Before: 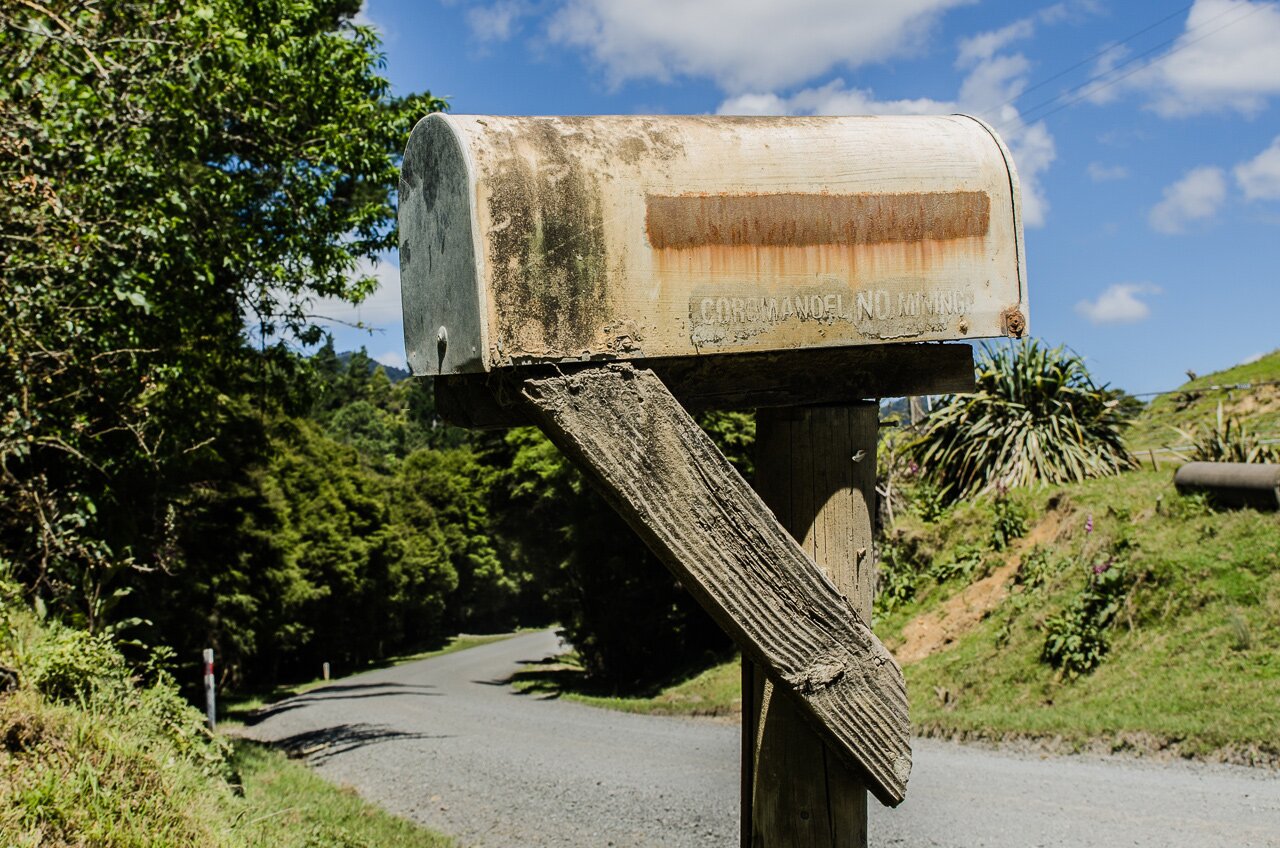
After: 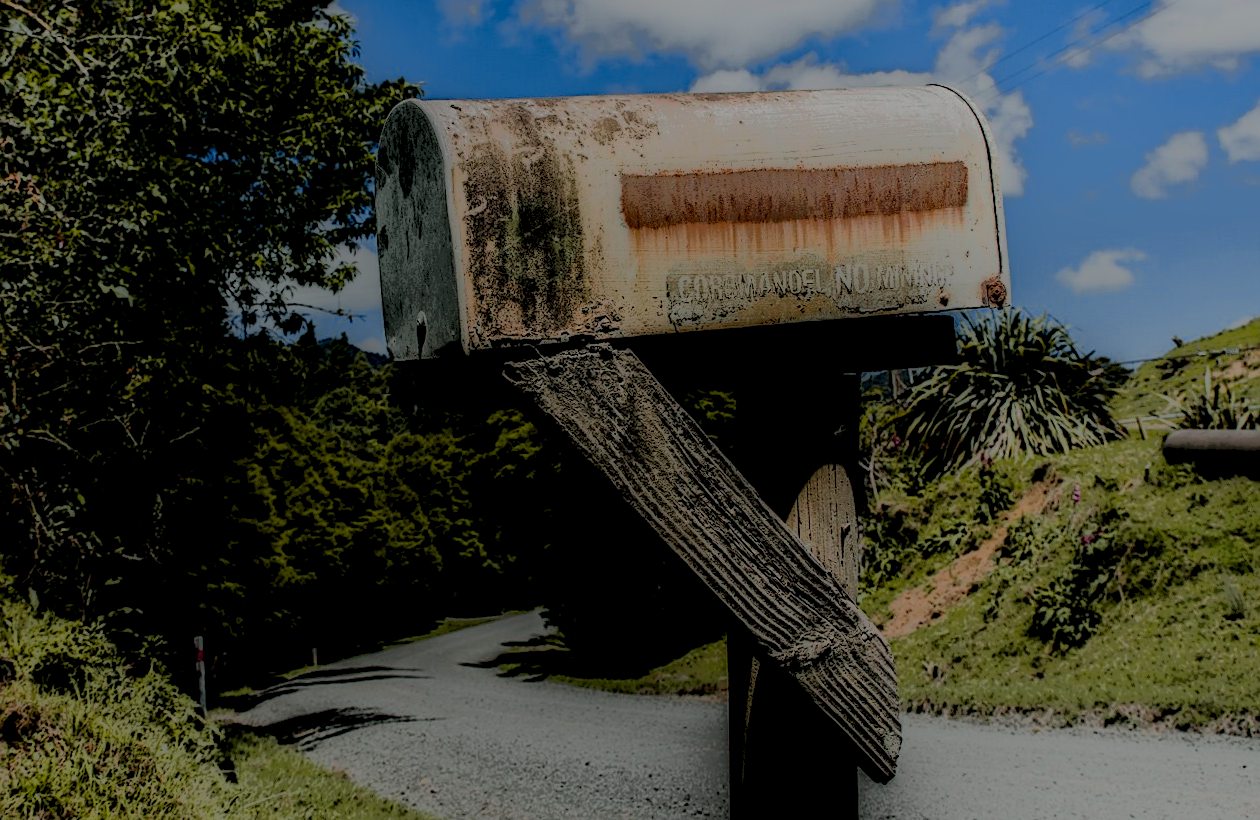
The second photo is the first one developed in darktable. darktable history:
sharpen: on, module defaults
local contrast: highlights 0%, shadows 198%, detail 164%, midtone range 0.001
filmic rgb: black relative exposure -7.48 EV, white relative exposure 4.83 EV, hardness 3.4, color science v6 (2022)
rotate and perspective: rotation -1.32°, lens shift (horizontal) -0.031, crop left 0.015, crop right 0.985, crop top 0.047, crop bottom 0.982
tone curve: curves: ch0 [(0, 0.046) (0.04, 0.074) (0.883, 0.858) (1, 1)]; ch1 [(0, 0) (0.146, 0.159) (0.338, 0.365) (0.417, 0.455) (0.489, 0.486) (0.504, 0.502) (0.529, 0.537) (0.563, 0.567) (1, 1)]; ch2 [(0, 0) (0.307, 0.298) (0.388, 0.375) (0.443, 0.456) (0.485, 0.492) (0.544, 0.525) (1, 1)], color space Lab, independent channels, preserve colors none
